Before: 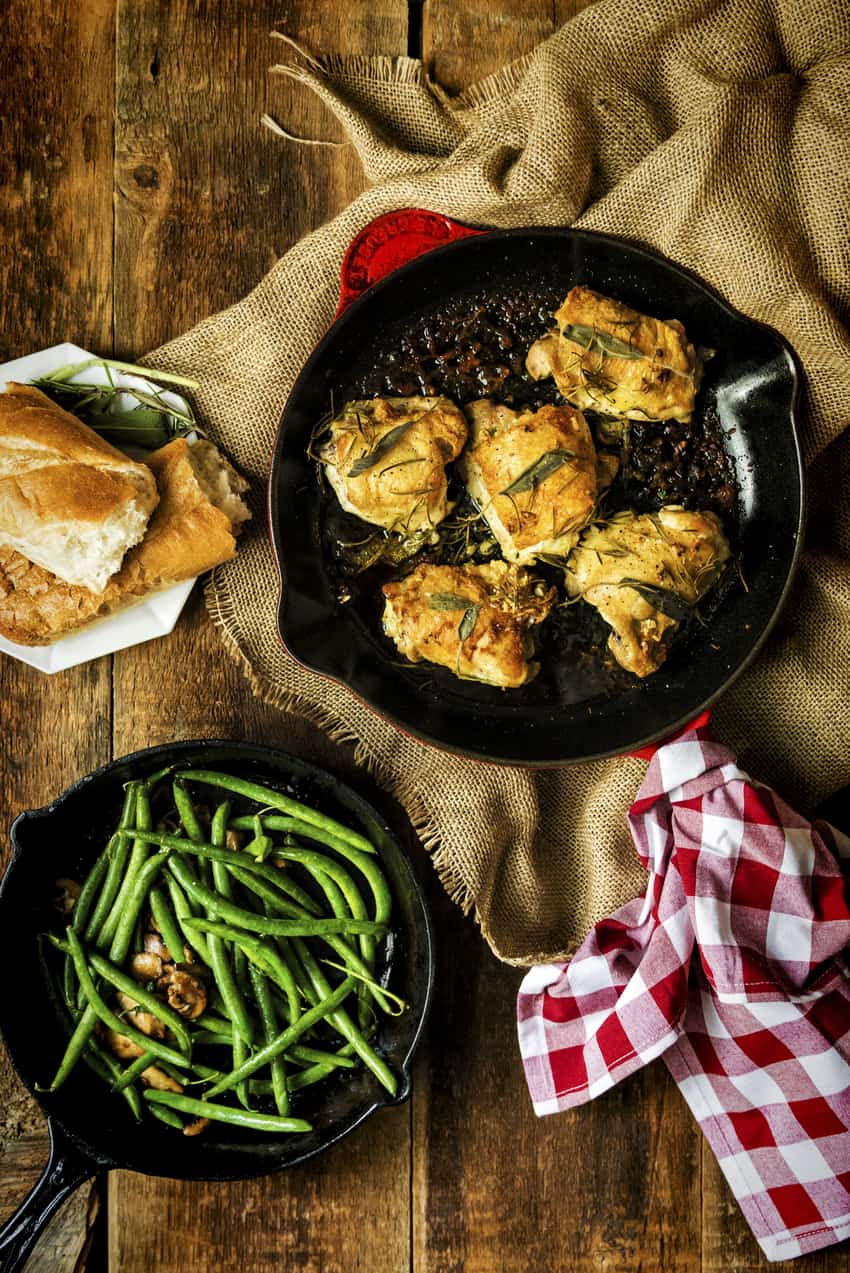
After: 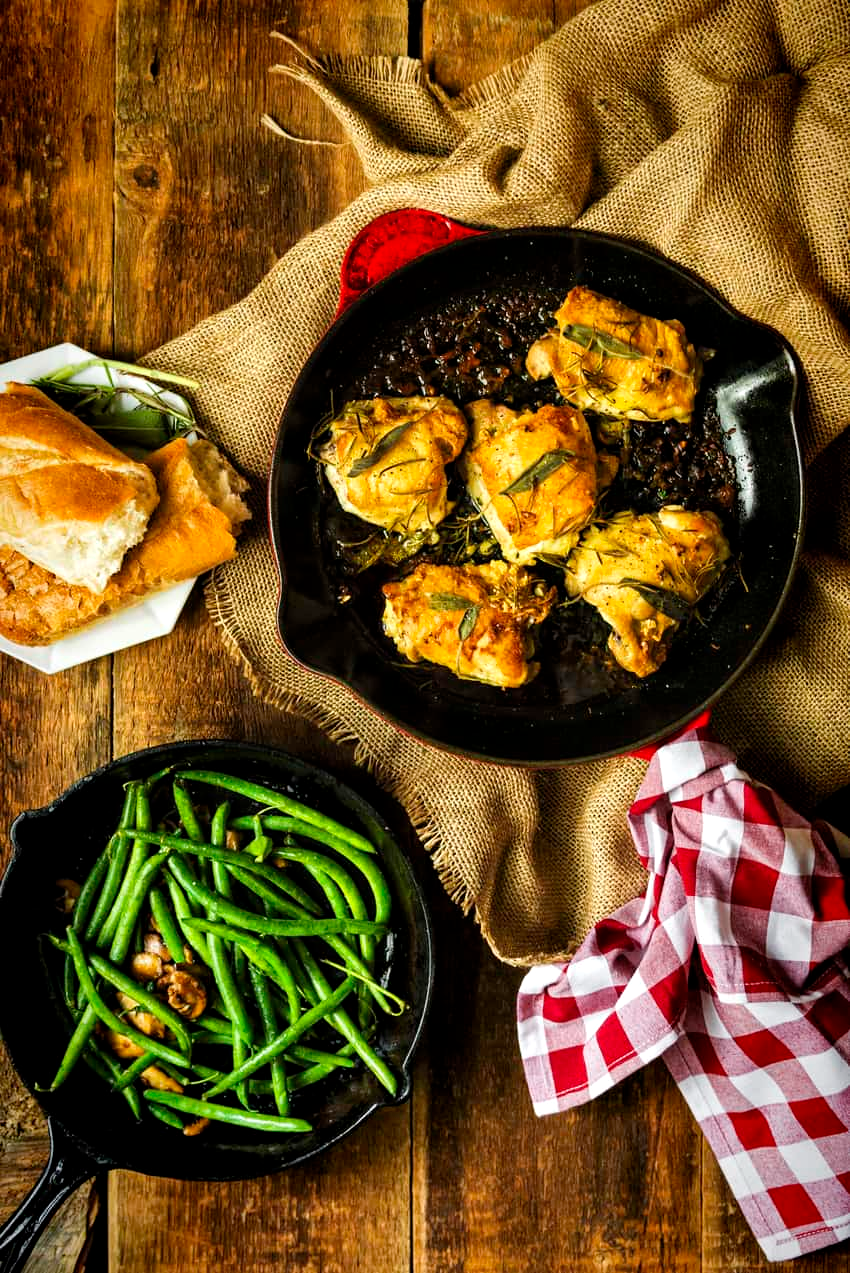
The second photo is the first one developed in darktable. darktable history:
exposure: exposure 0.162 EV, compensate highlight preservation false
color zones: curves: ch1 [(0.25, 0.61) (0.75, 0.248)]
